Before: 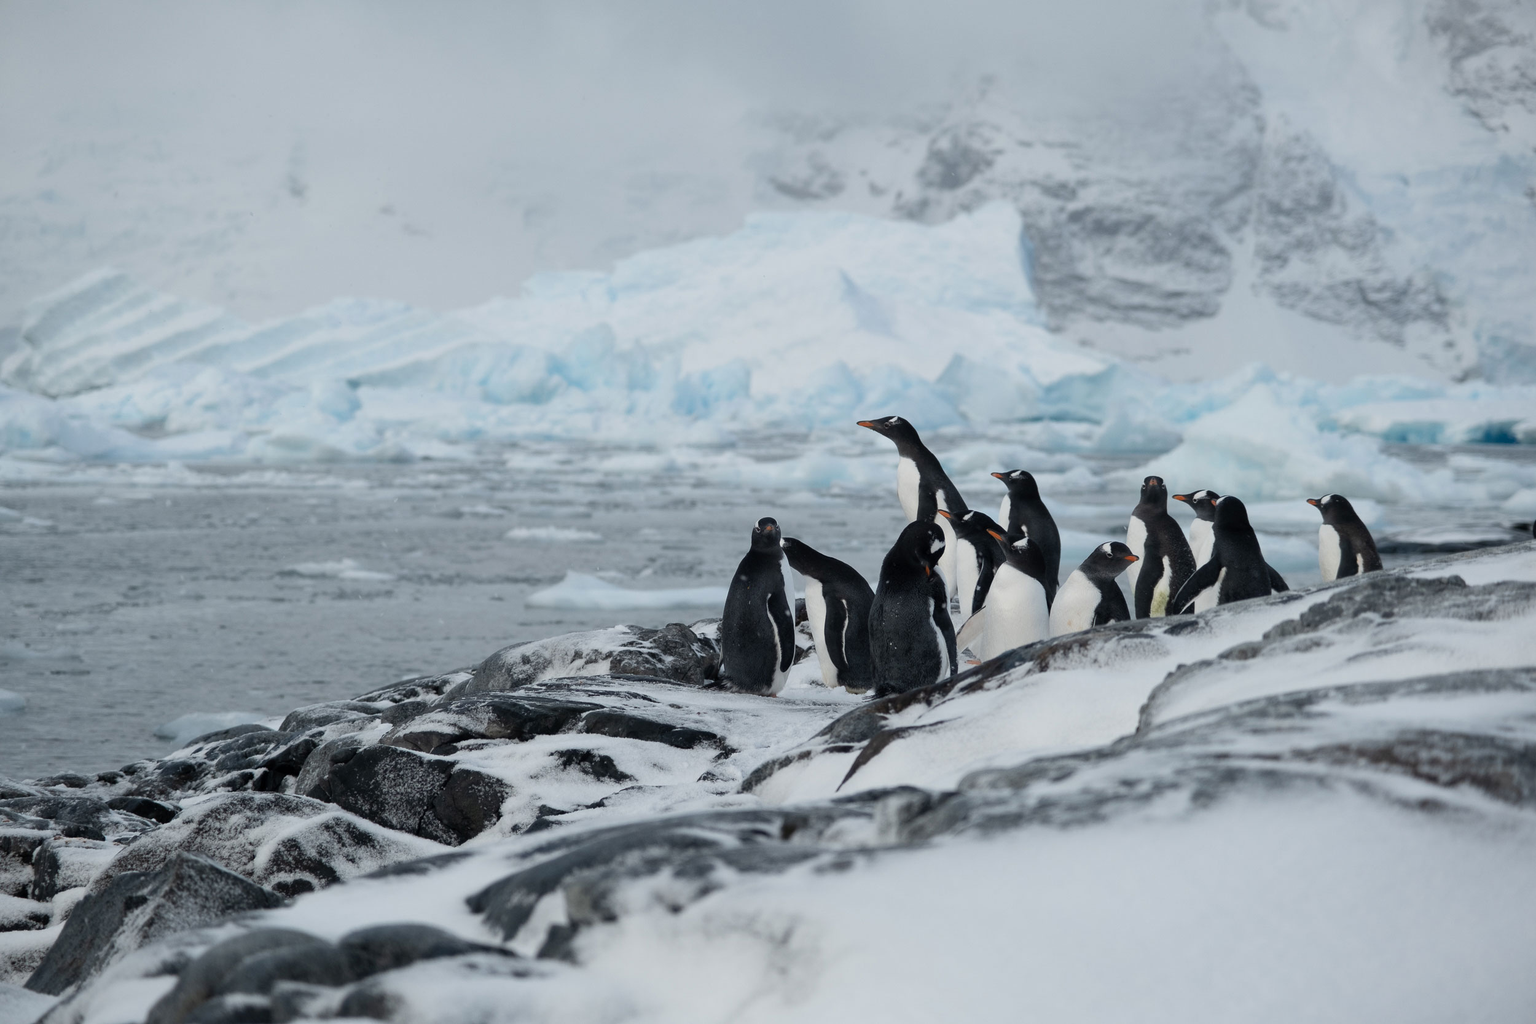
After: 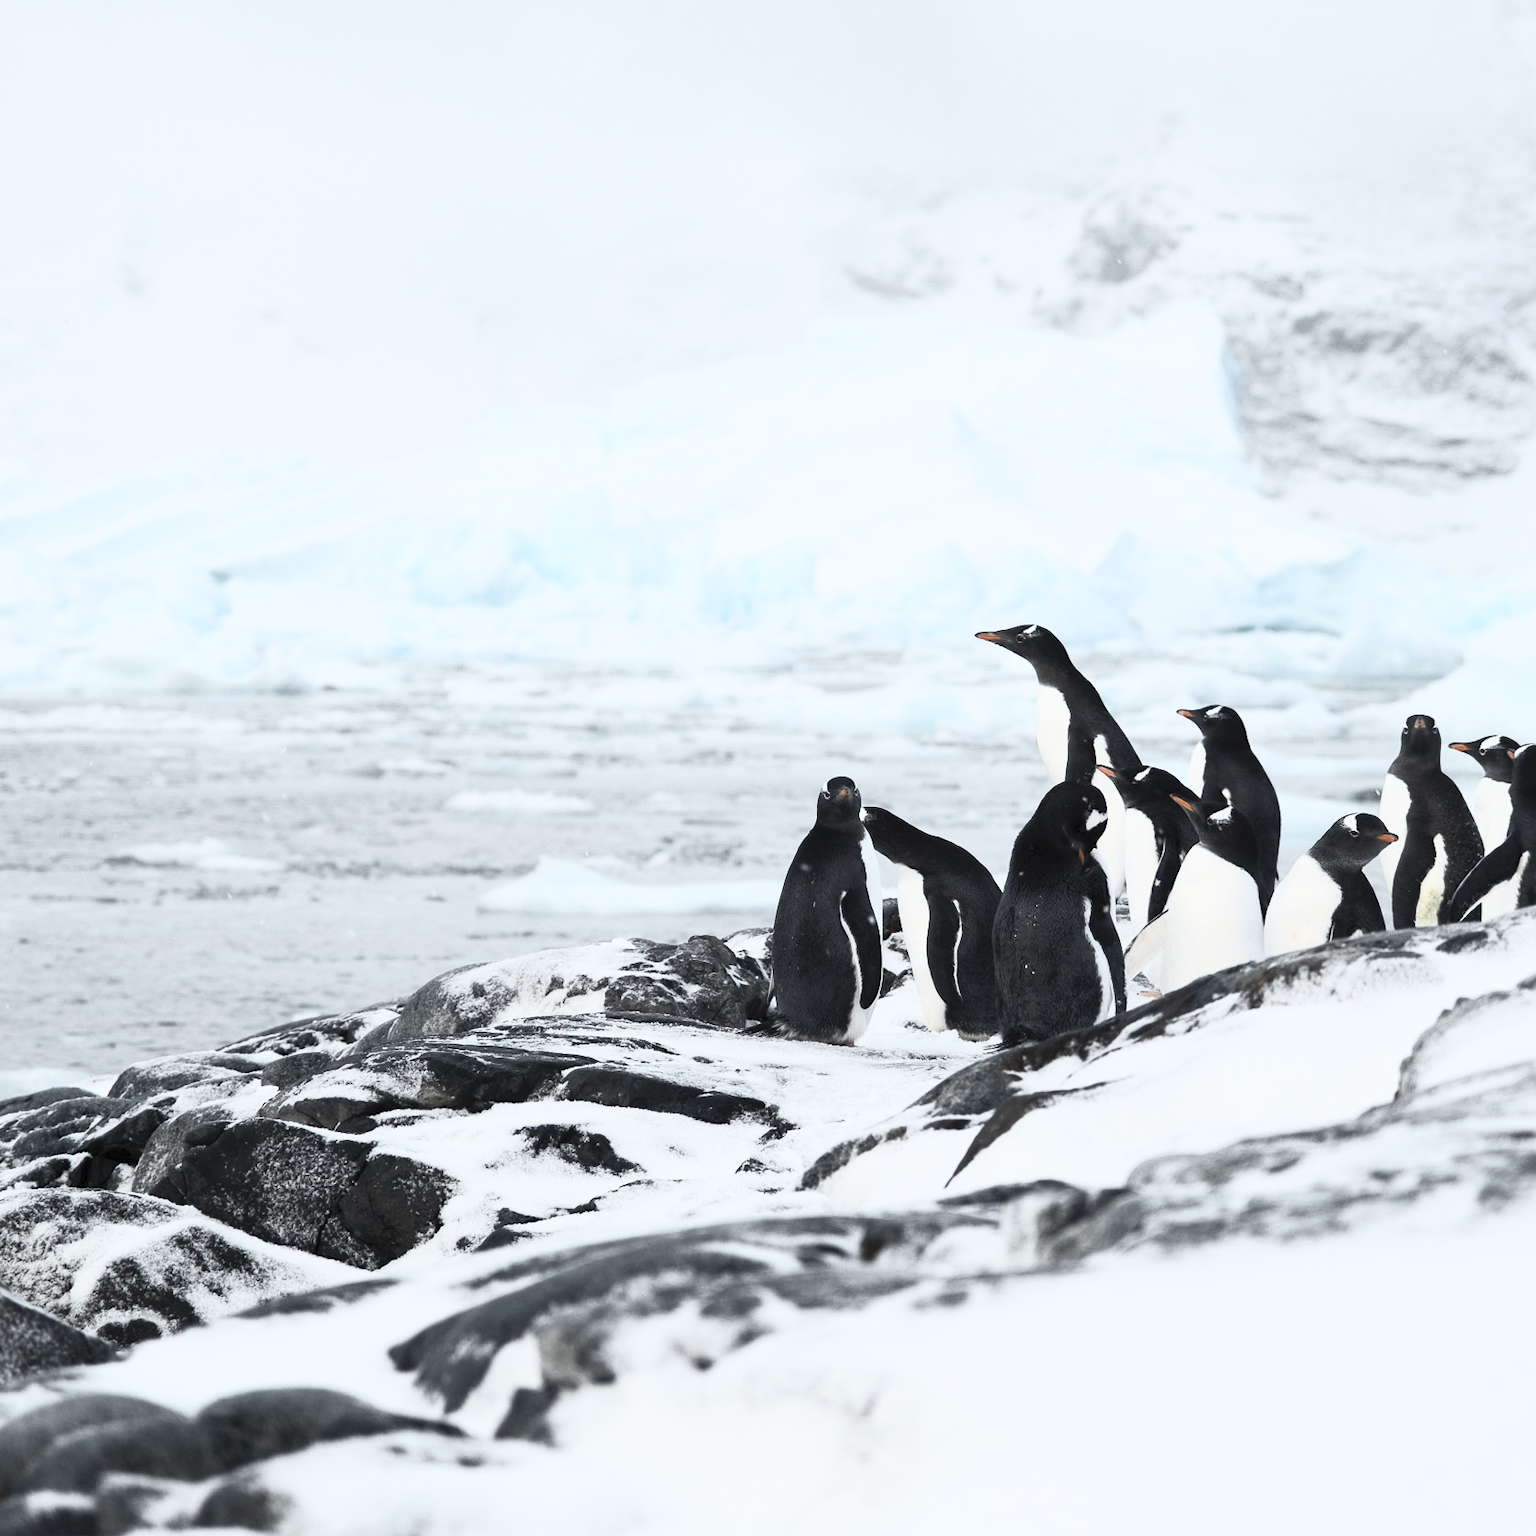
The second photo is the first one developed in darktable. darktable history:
crop and rotate: left 13.537%, right 19.796%
contrast brightness saturation: contrast 0.57, brightness 0.57, saturation -0.34
